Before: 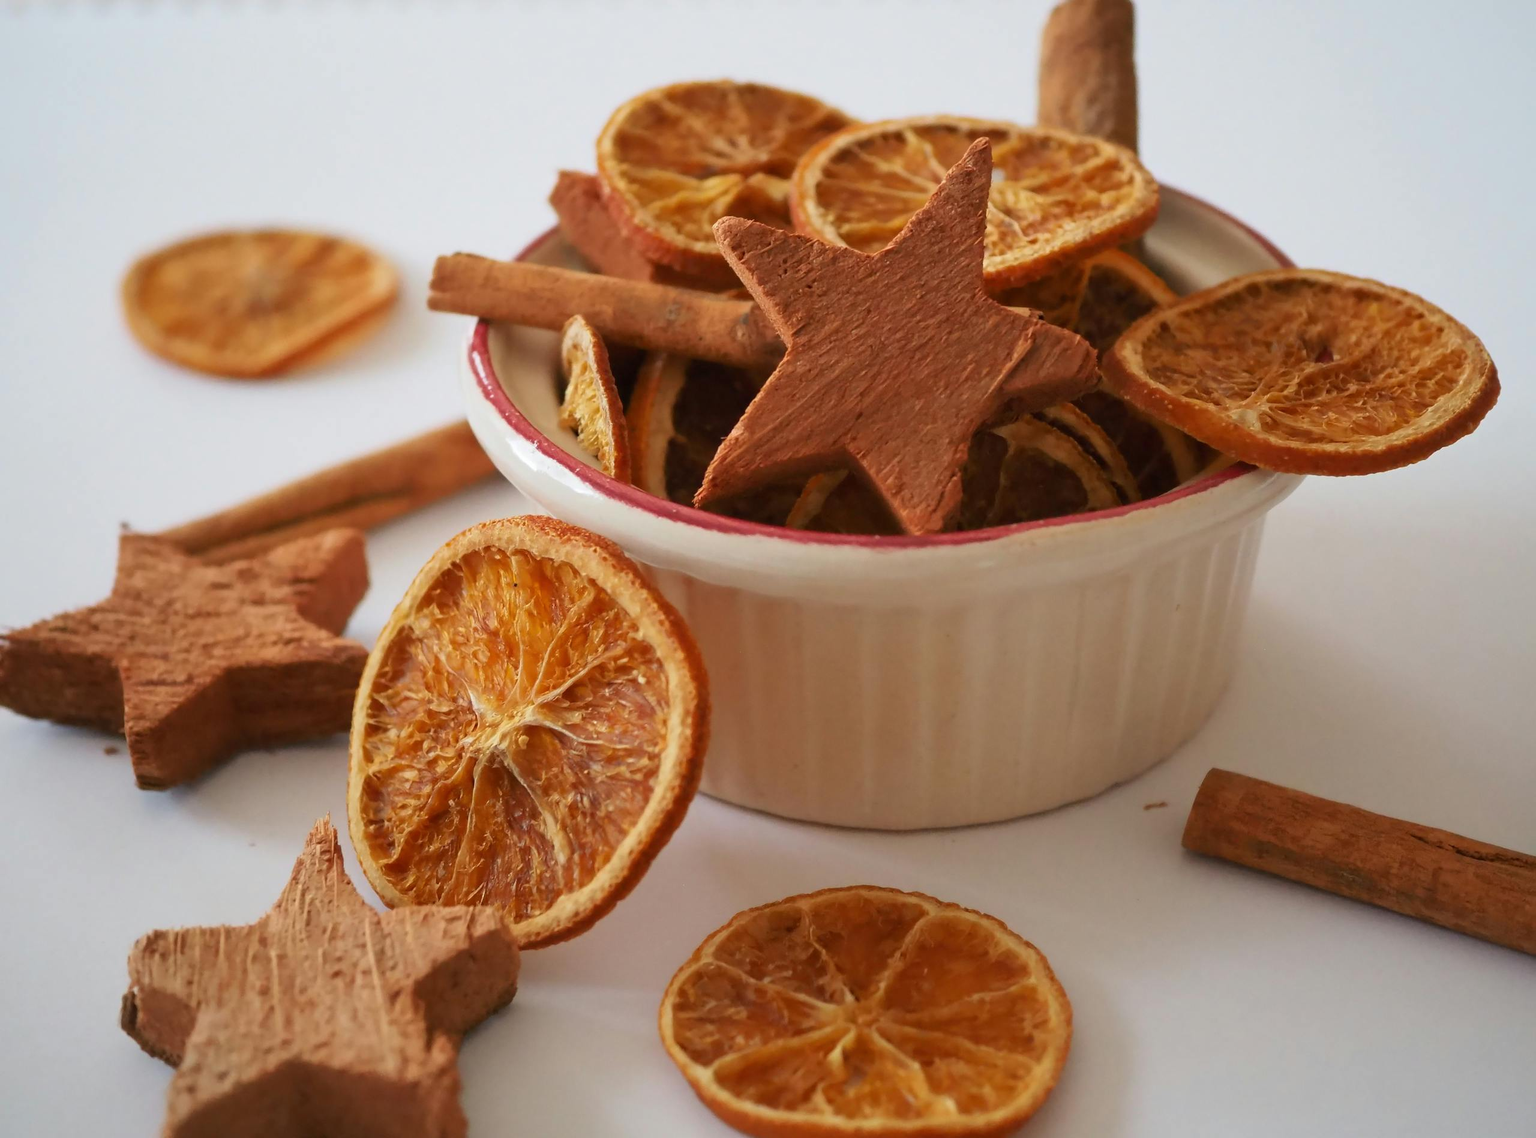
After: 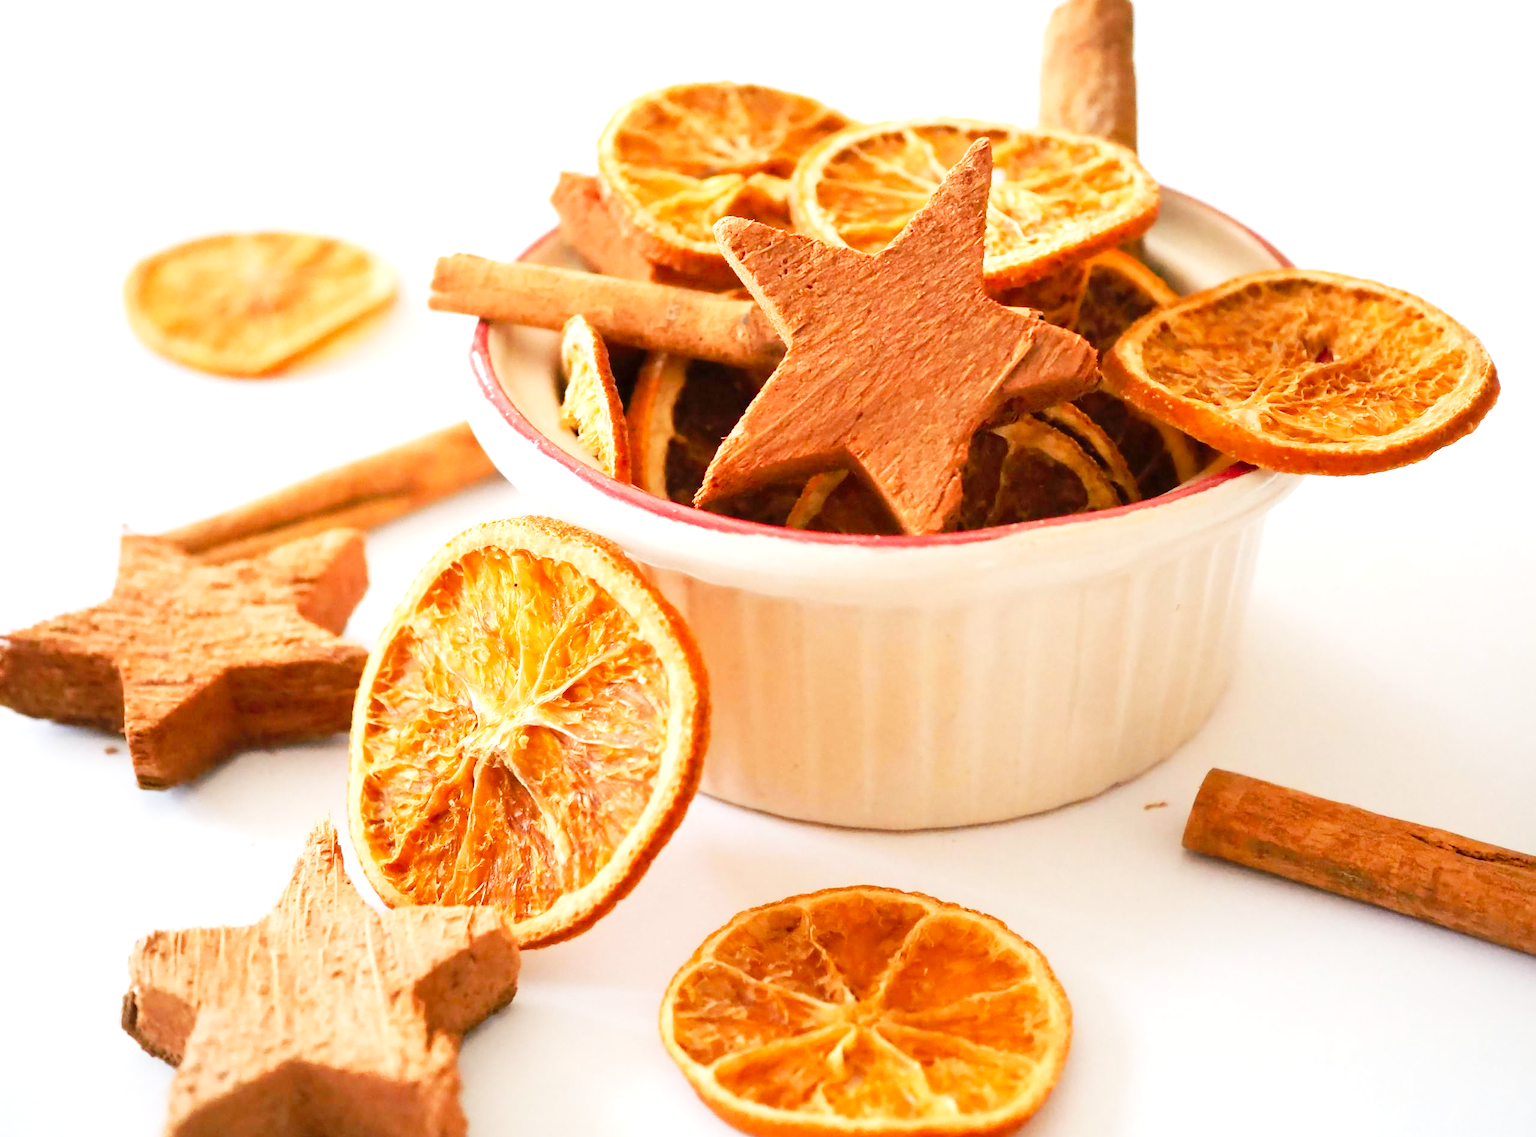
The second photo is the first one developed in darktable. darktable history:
exposure: black level correction 0.001, exposure 1.323 EV, compensate exposure bias true, compensate highlight preservation false
tone curve: curves: ch0 [(0, 0.003) (0.044, 0.032) (0.12, 0.089) (0.19, 0.175) (0.271, 0.294) (0.457, 0.546) (0.588, 0.71) (0.701, 0.815) (0.86, 0.922) (1, 0.982)]; ch1 [(0, 0) (0.247, 0.215) (0.433, 0.382) (0.466, 0.426) (0.493, 0.481) (0.501, 0.5) (0.517, 0.524) (0.557, 0.582) (0.598, 0.651) (0.671, 0.735) (0.796, 0.85) (1, 1)]; ch2 [(0, 0) (0.249, 0.216) (0.357, 0.317) (0.448, 0.432) (0.478, 0.492) (0.498, 0.499) (0.517, 0.53) (0.537, 0.57) (0.569, 0.623) (0.61, 0.663) (0.706, 0.75) (0.808, 0.809) (0.991, 0.968)], preserve colors none
